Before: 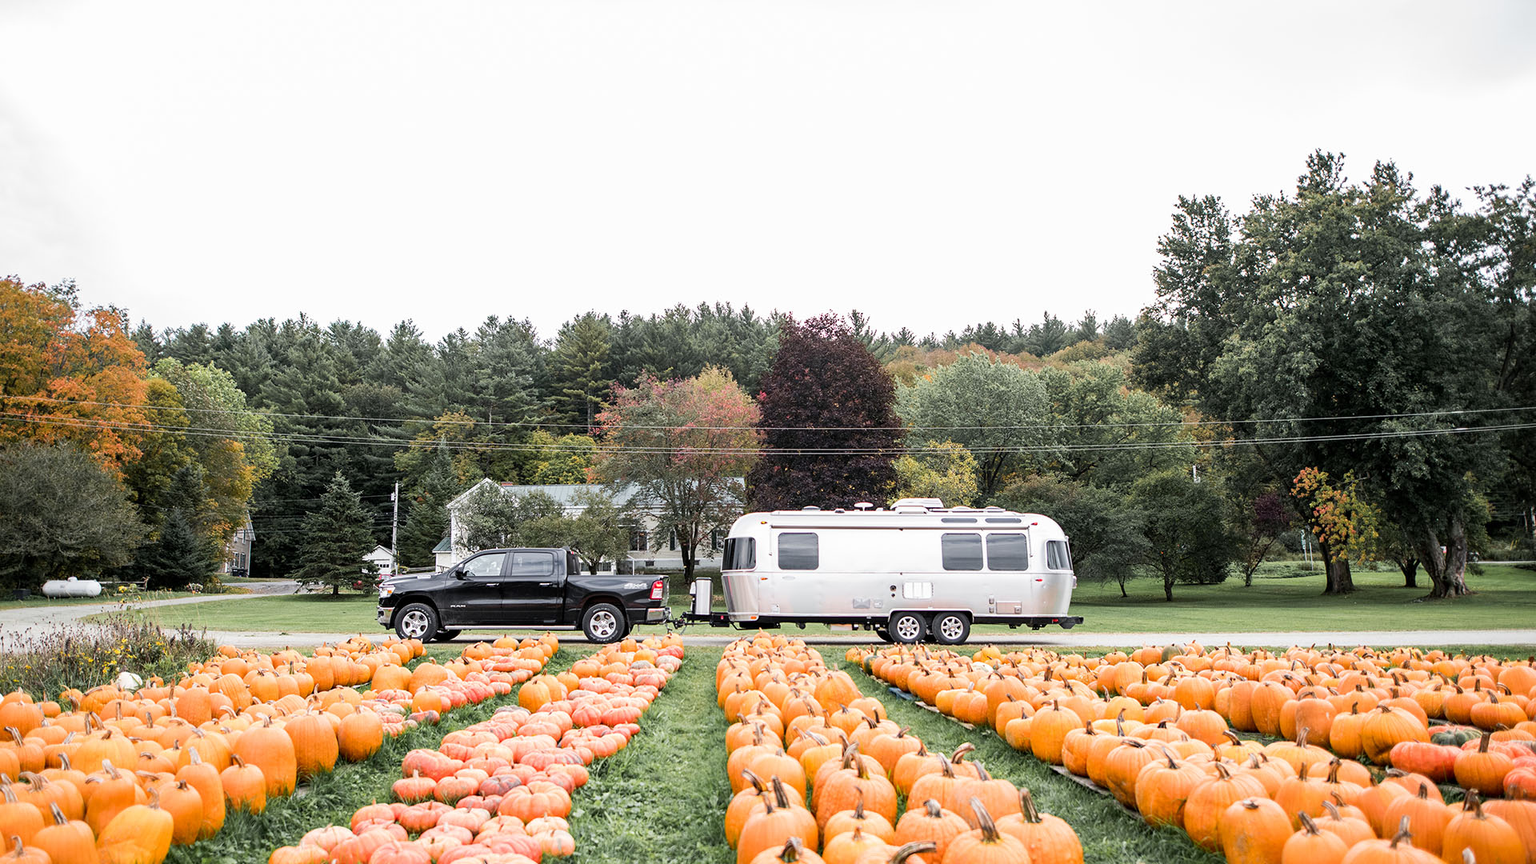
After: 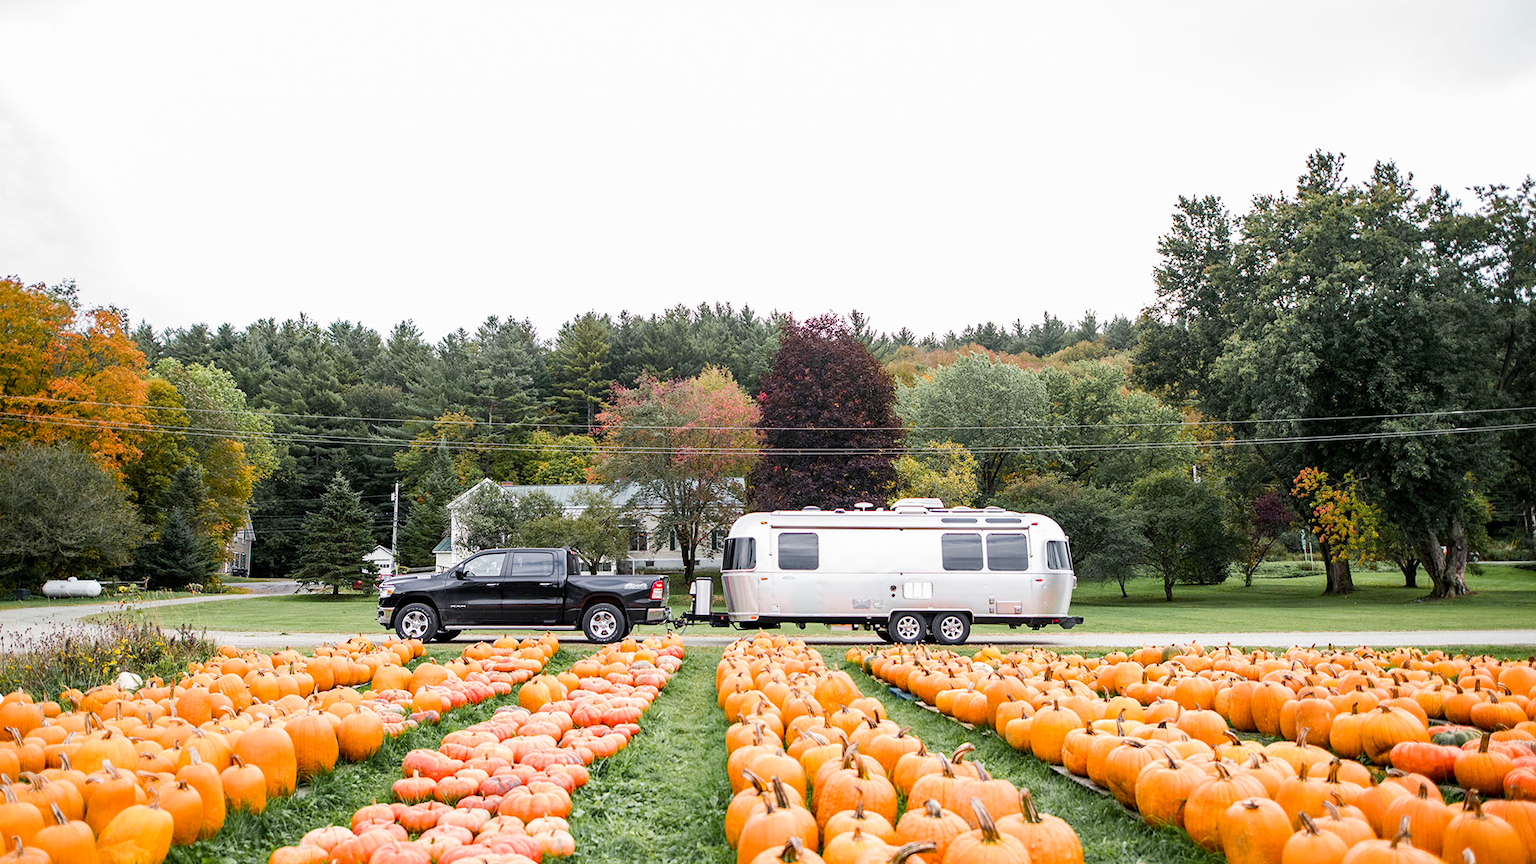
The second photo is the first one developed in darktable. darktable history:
color balance: on, module defaults
color balance rgb: perceptual saturation grading › global saturation 35%, perceptual saturation grading › highlights -30%, perceptual saturation grading › shadows 35%, perceptual brilliance grading › global brilliance 3%, perceptual brilliance grading › highlights -3%, perceptual brilliance grading › shadows 3%
